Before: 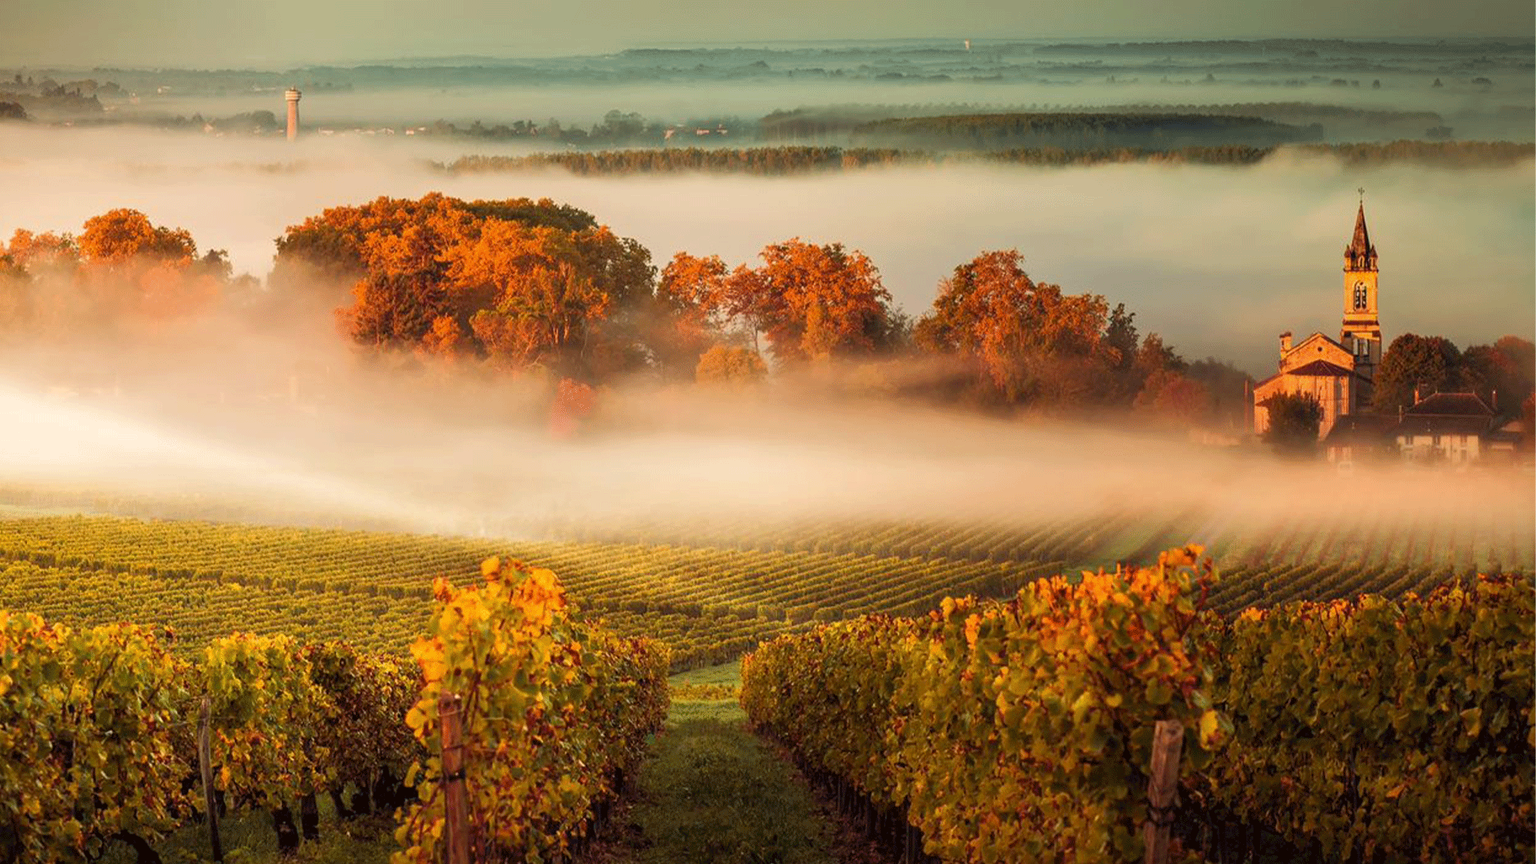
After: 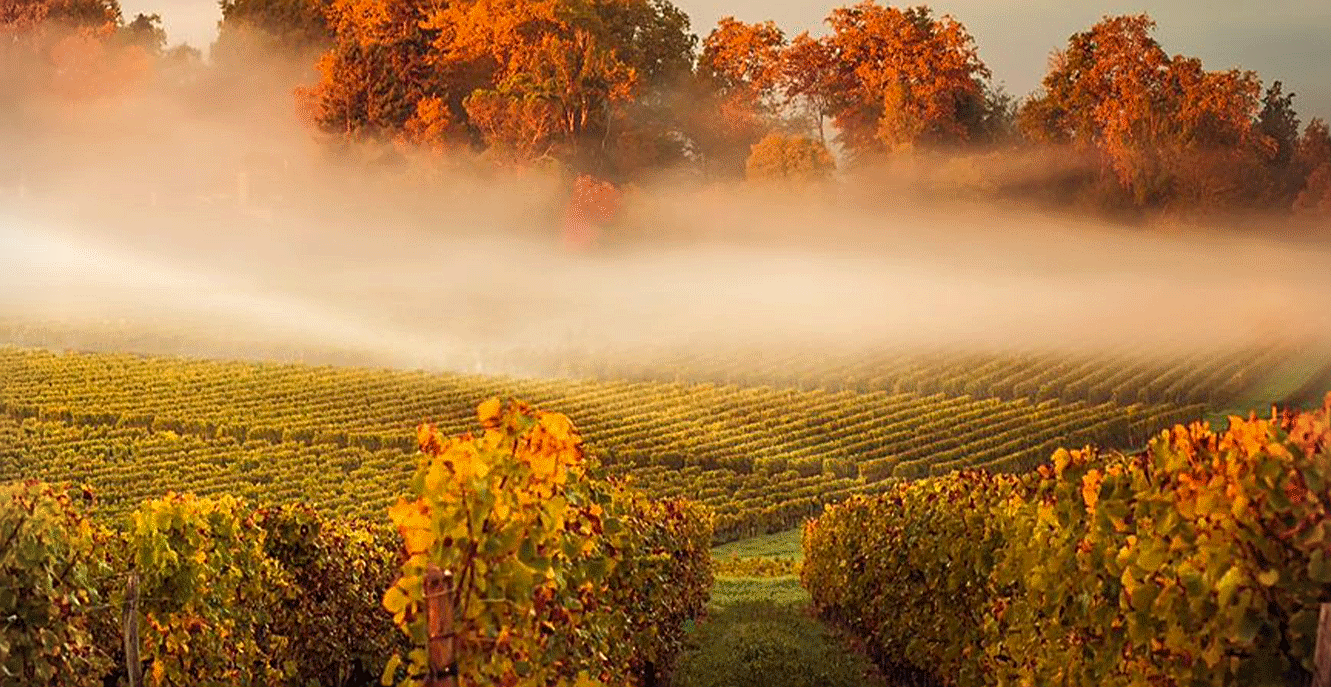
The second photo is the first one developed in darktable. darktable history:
sharpen: on, module defaults
contrast brightness saturation: contrast -0.02, brightness -0.01, saturation 0.03
vignetting: fall-off start 91.19%
crop: left 6.488%, top 27.668%, right 24.183%, bottom 8.656%
